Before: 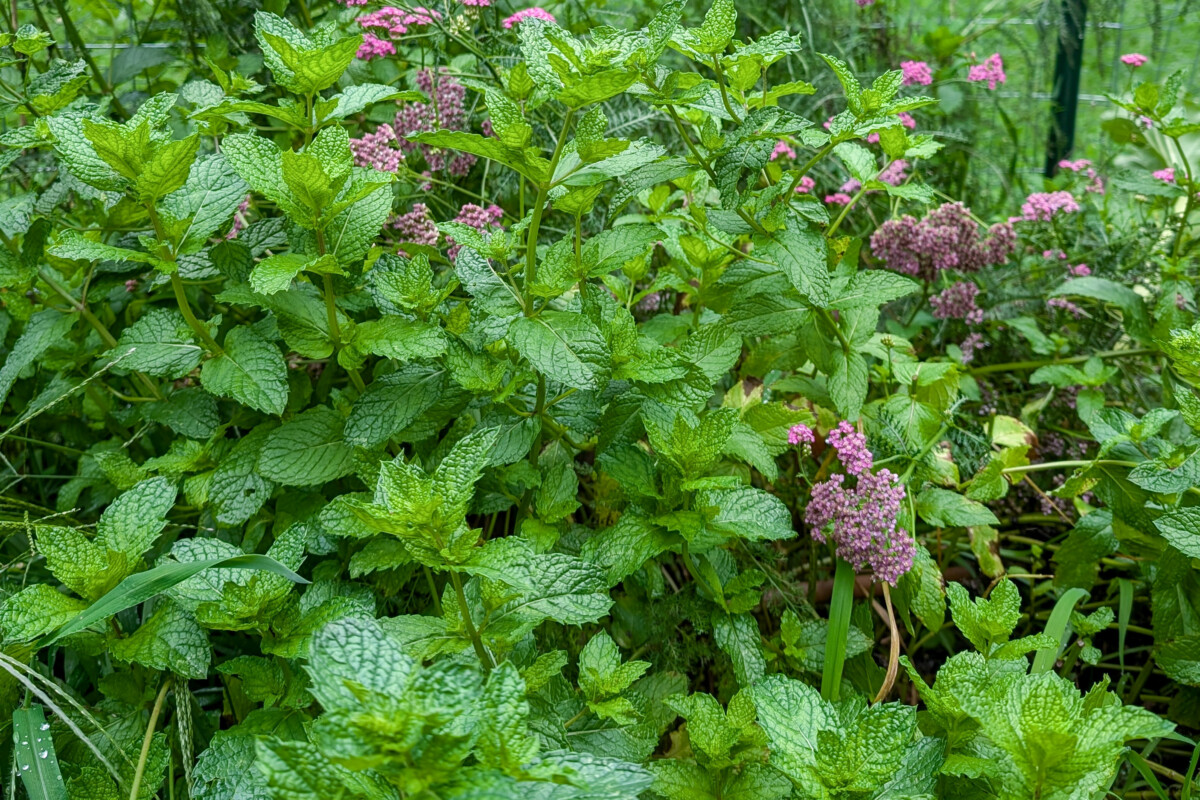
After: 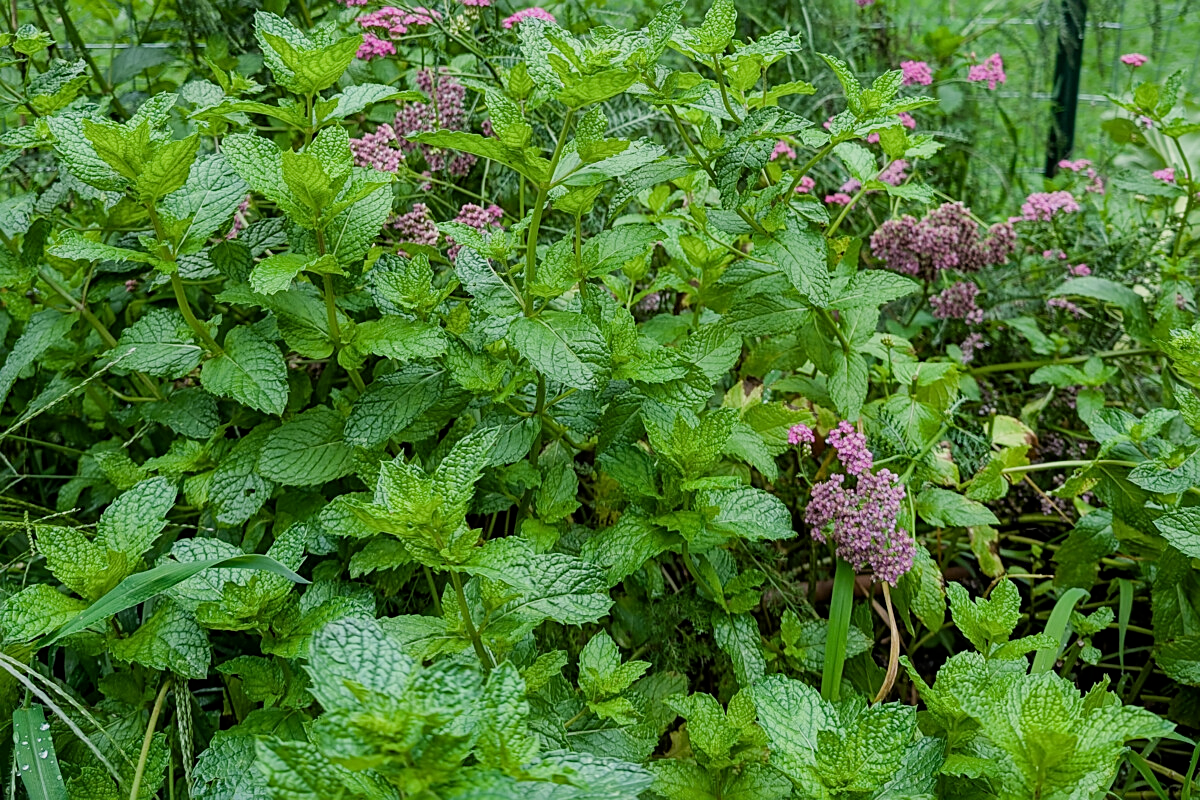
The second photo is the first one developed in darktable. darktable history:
sharpen: on, module defaults
filmic rgb: white relative exposure 3.8 EV, hardness 4.35
